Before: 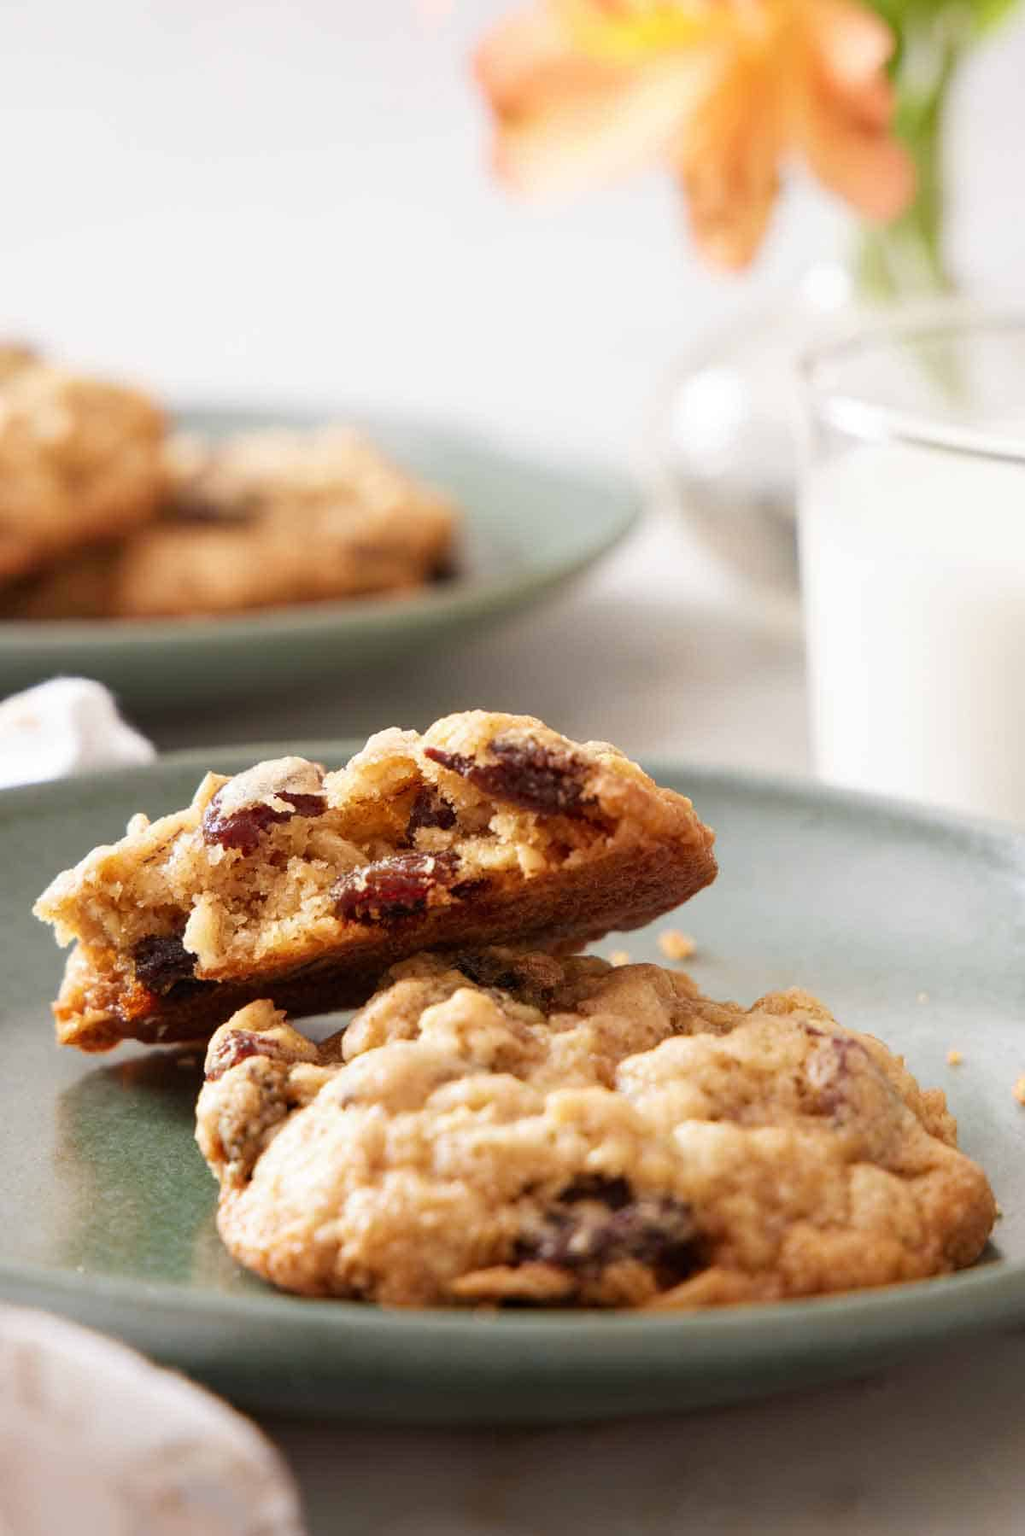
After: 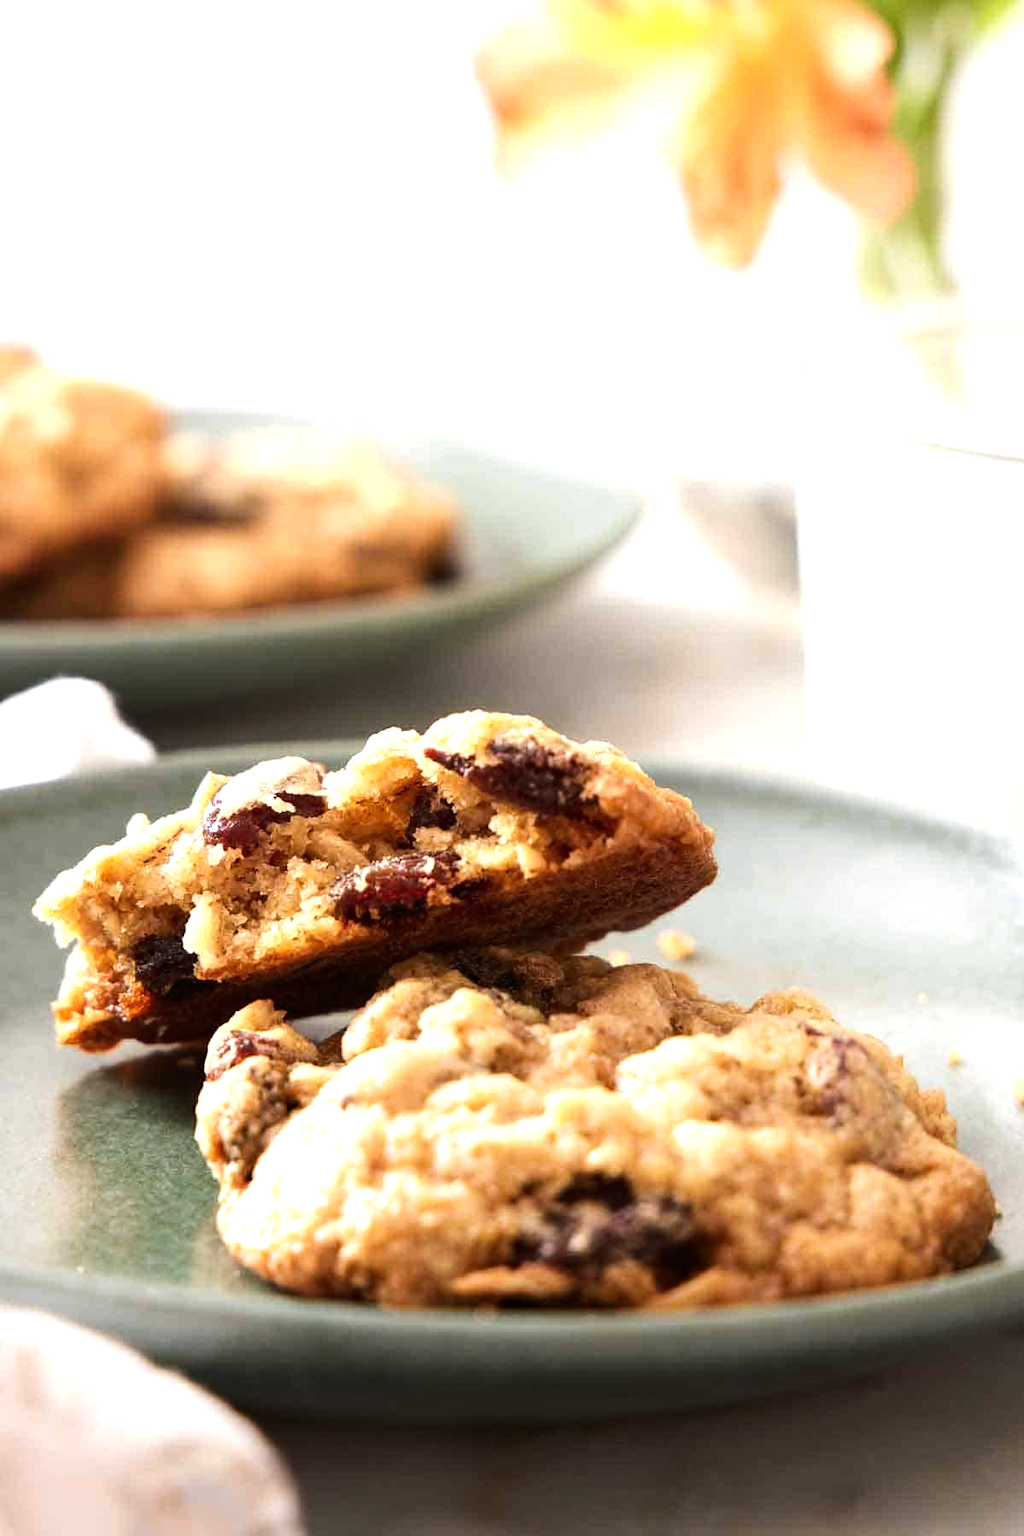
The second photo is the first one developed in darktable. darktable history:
tone equalizer: -8 EV -0.75 EV, -7 EV -0.7 EV, -6 EV -0.6 EV, -5 EV -0.4 EV, -3 EV 0.4 EV, -2 EV 0.6 EV, -1 EV 0.7 EV, +0 EV 0.75 EV, edges refinement/feathering 500, mask exposure compensation -1.57 EV, preserve details no
exposure: exposure 0 EV, compensate highlight preservation false
